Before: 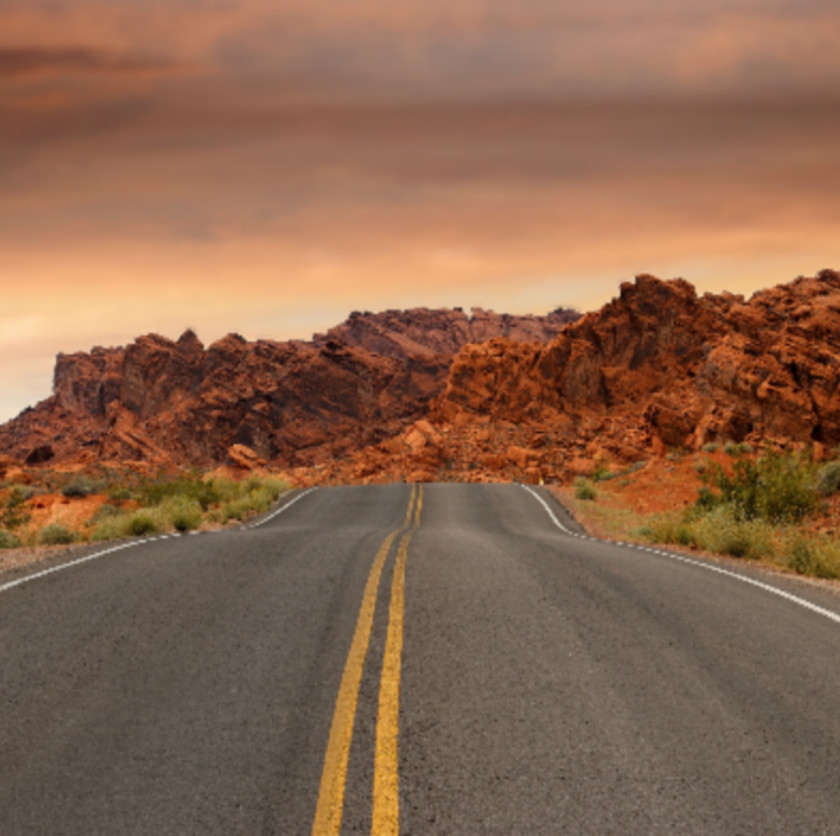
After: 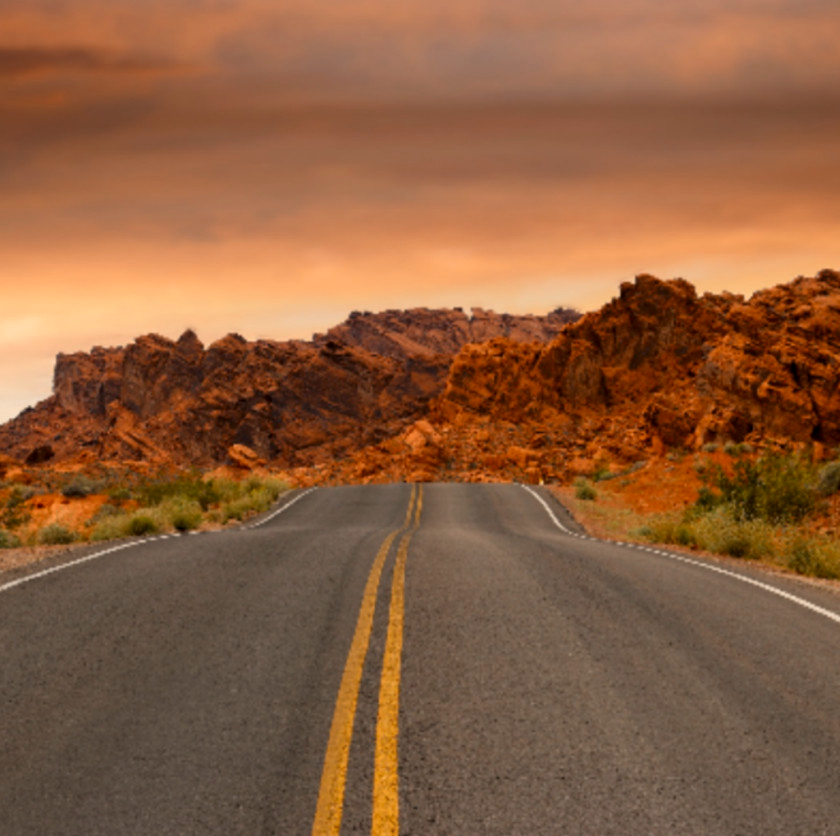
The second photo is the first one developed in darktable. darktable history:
tone curve: curves: ch0 [(0, 0) (0.003, 0.003) (0.011, 0.012) (0.025, 0.026) (0.044, 0.046) (0.069, 0.072) (0.1, 0.104) (0.136, 0.141) (0.177, 0.184) (0.224, 0.233) (0.277, 0.288) (0.335, 0.348) (0.399, 0.414) (0.468, 0.486) (0.543, 0.564) (0.623, 0.647) (0.709, 0.736) (0.801, 0.831) (0.898, 0.921) (1, 1)], preserve colors none
color look up table: target L [64.31, 46.96, 34.07, 100, 62.65, 61.34, 54.93, 48.8, 39.77, 29.75, 53.42, 52.49, 39.1, 26.9, 29.63, 85.69, 76.45, 64.19, 64.86, 49.66, 46.9, 45.71, 28.33, 11.95, 0 ×25], target a [-16.71, -35.04, -11.64, -0.001, 16.62, 18.73, 33.03, 44.59, 48.65, 12.92, 2.689, 39.78, 0.86, 22.07, 12.13, 0.237, -0.361, -24.98, -0.523, -17.66, -0.279, -6.344, -1.031, 0.073, 0 ×25], target b [46.49, 22, 18.94, 0.006, 64.94, 17.04, 58.05, 29.55, 42.63, 15.38, -22.2, 1.524, -47.07, -16.71, -55.23, 2.375, 1.705, -9.607, 0.207, -33.05, -1.957, -27.21, -3.222, -2.22, 0 ×25], num patches 24
